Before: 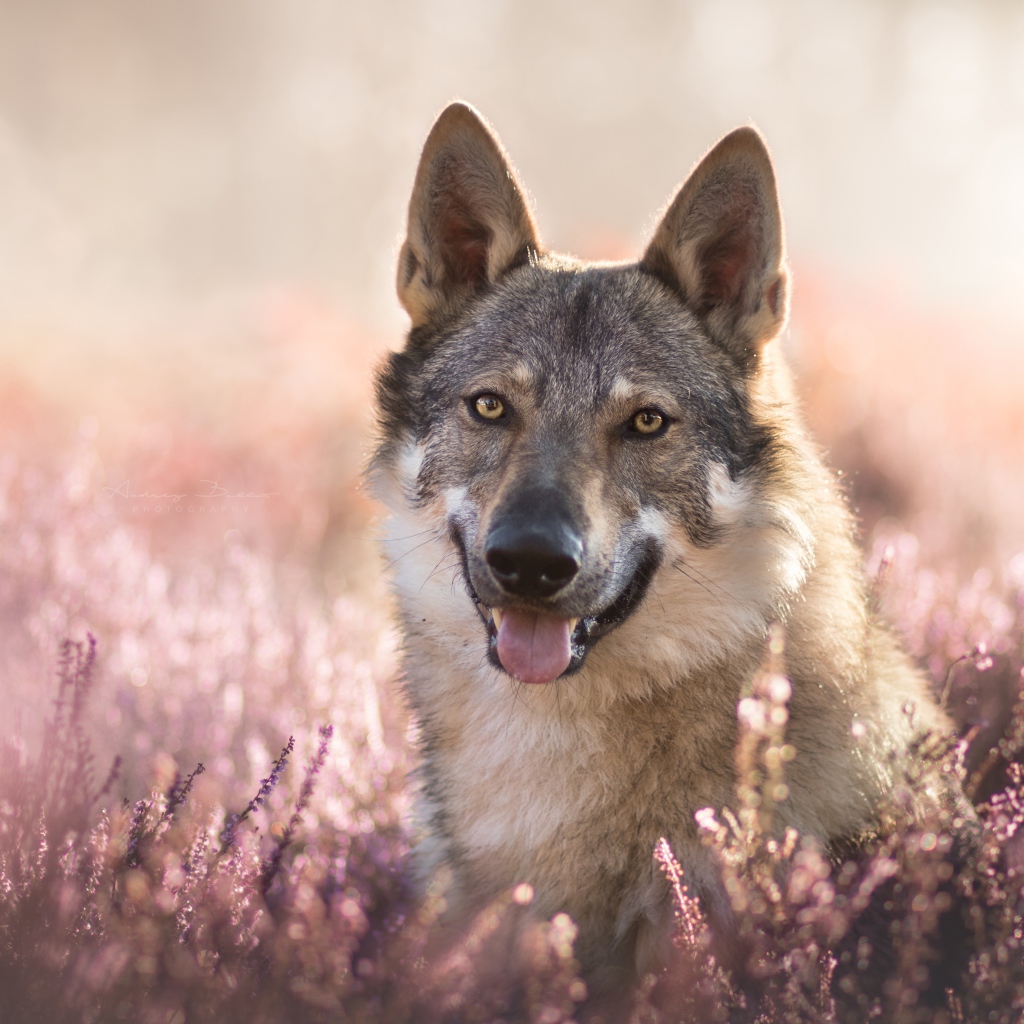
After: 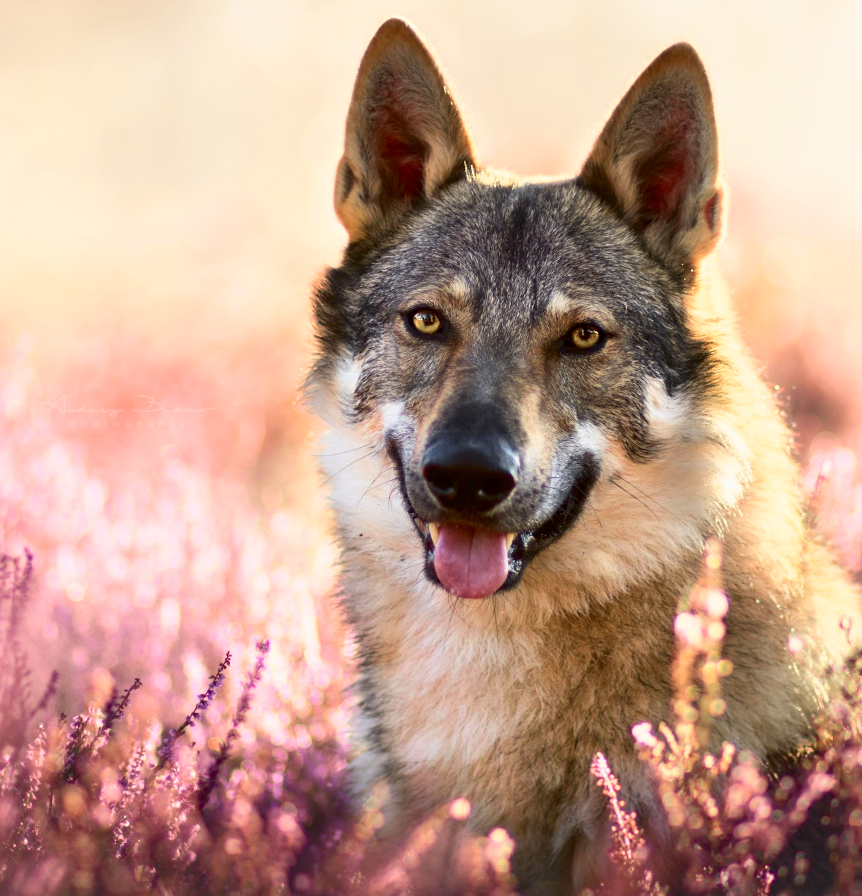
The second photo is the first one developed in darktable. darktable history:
crop: left 6.241%, top 8.353%, right 9.539%, bottom 3.883%
shadows and highlights: shadows 24.77, highlights -24.73
tone curve: curves: ch0 [(0, 0) (0.187, 0.12) (0.384, 0.363) (0.618, 0.698) (0.754, 0.857) (0.875, 0.956) (1, 0.987)]; ch1 [(0, 0) (0.402, 0.36) (0.476, 0.466) (0.501, 0.501) (0.518, 0.514) (0.564, 0.608) (0.614, 0.664) (0.692, 0.744) (1, 1)]; ch2 [(0, 0) (0.435, 0.412) (0.483, 0.481) (0.503, 0.503) (0.522, 0.535) (0.563, 0.601) (0.627, 0.699) (0.699, 0.753) (0.997, 0.858)], color space Lab, independent channels, preserve colors none
exposure: black level correction 0.009, exposure 0.016 EV, compensate highlight preservation false
